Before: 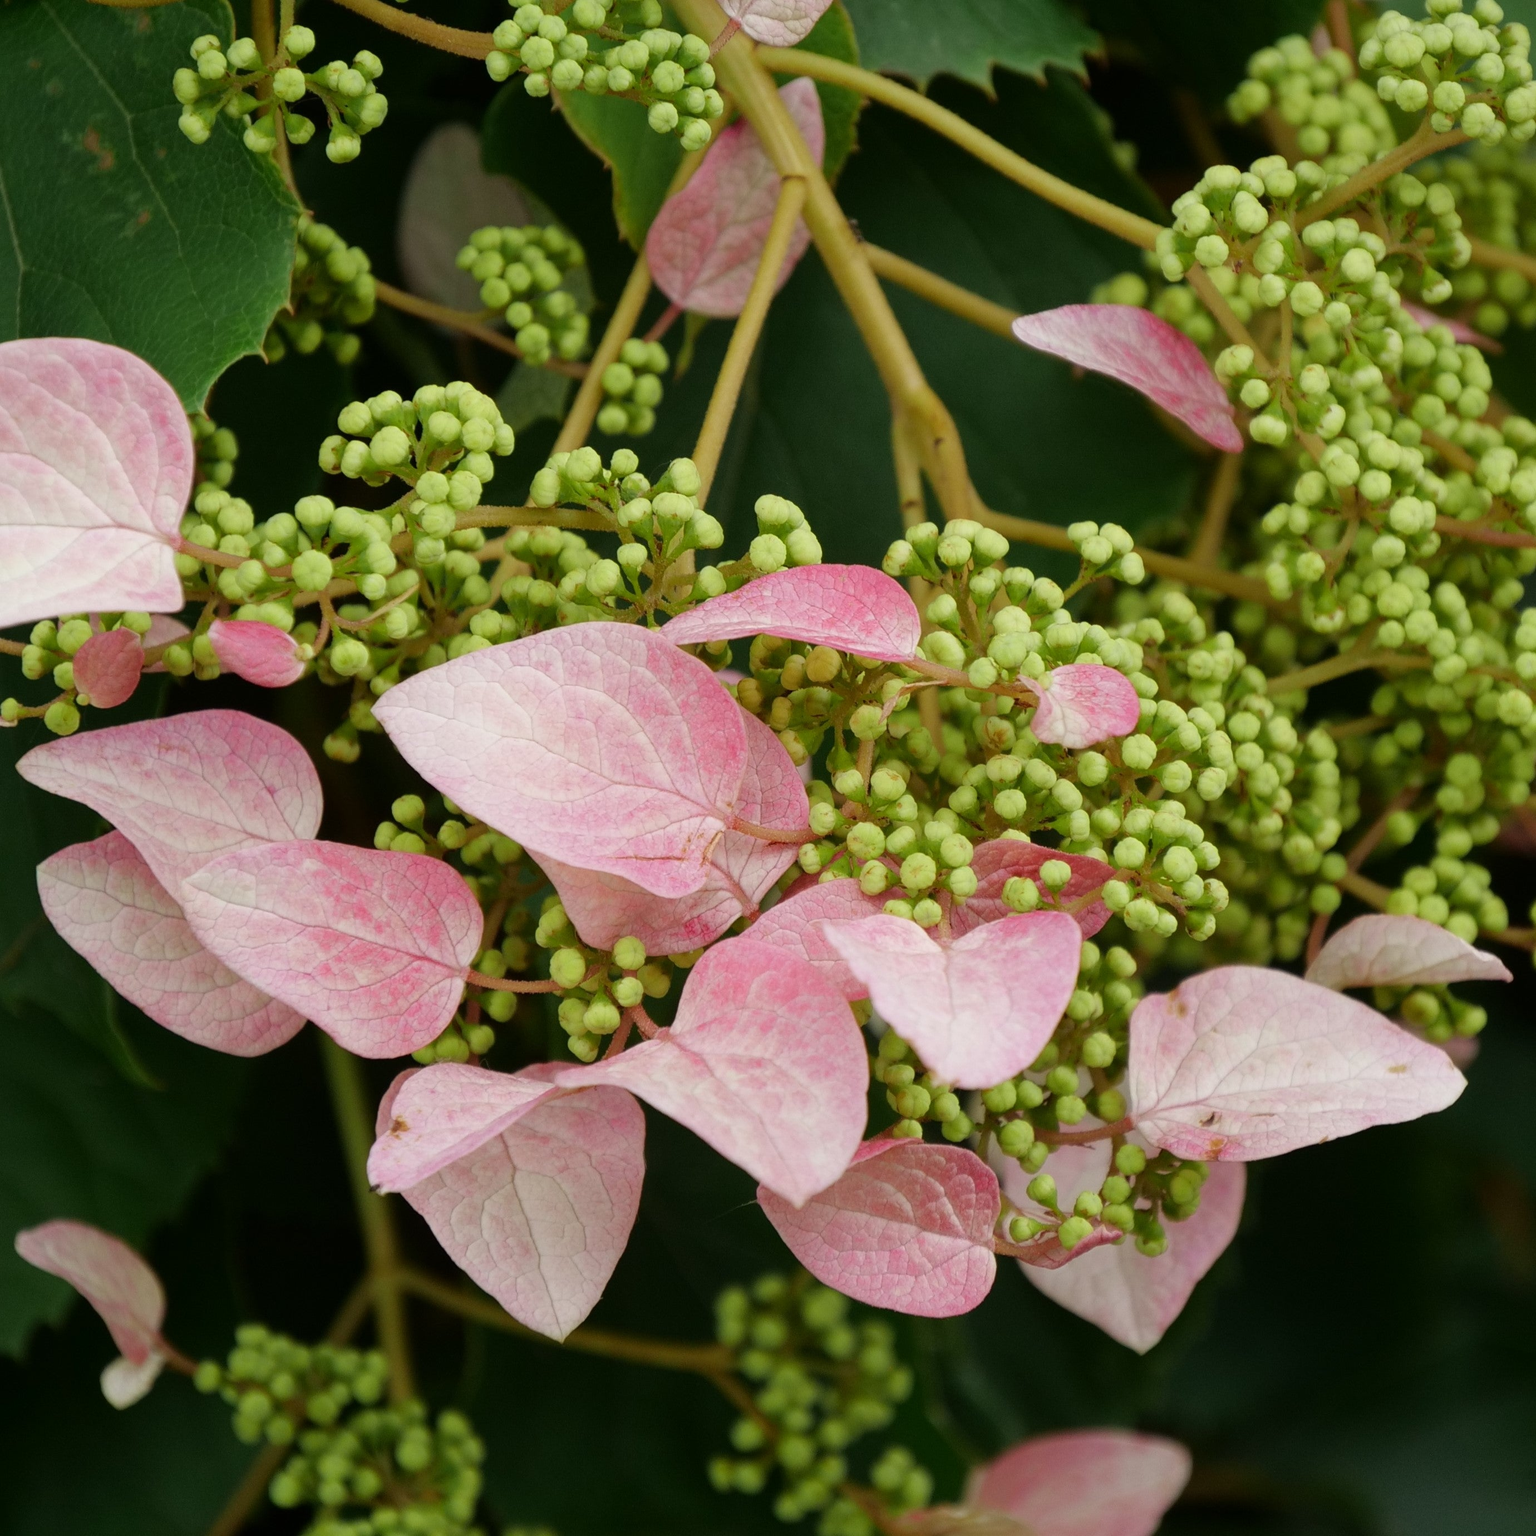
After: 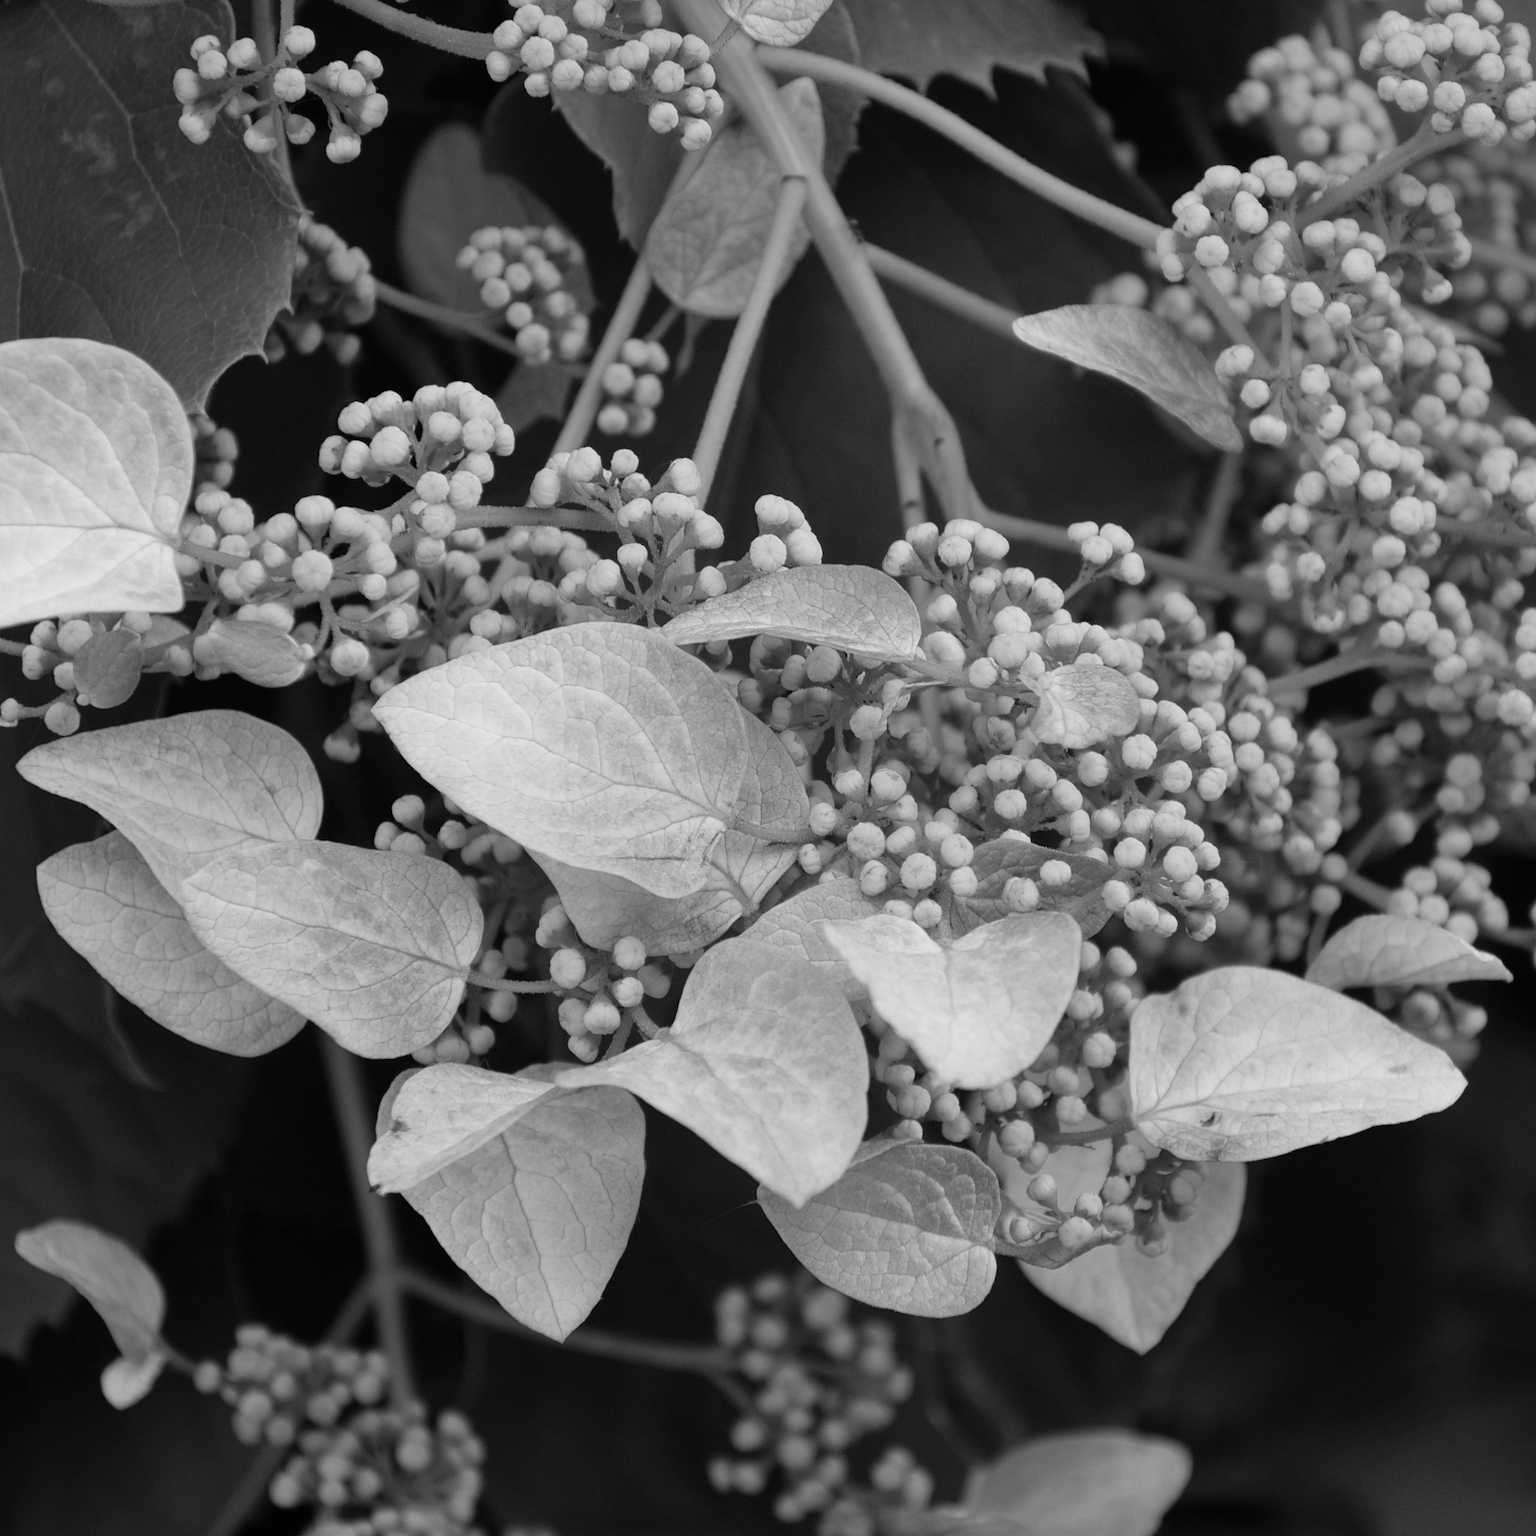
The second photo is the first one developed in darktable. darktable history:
white balance: emerald 1
monochrome: on, module defaults
